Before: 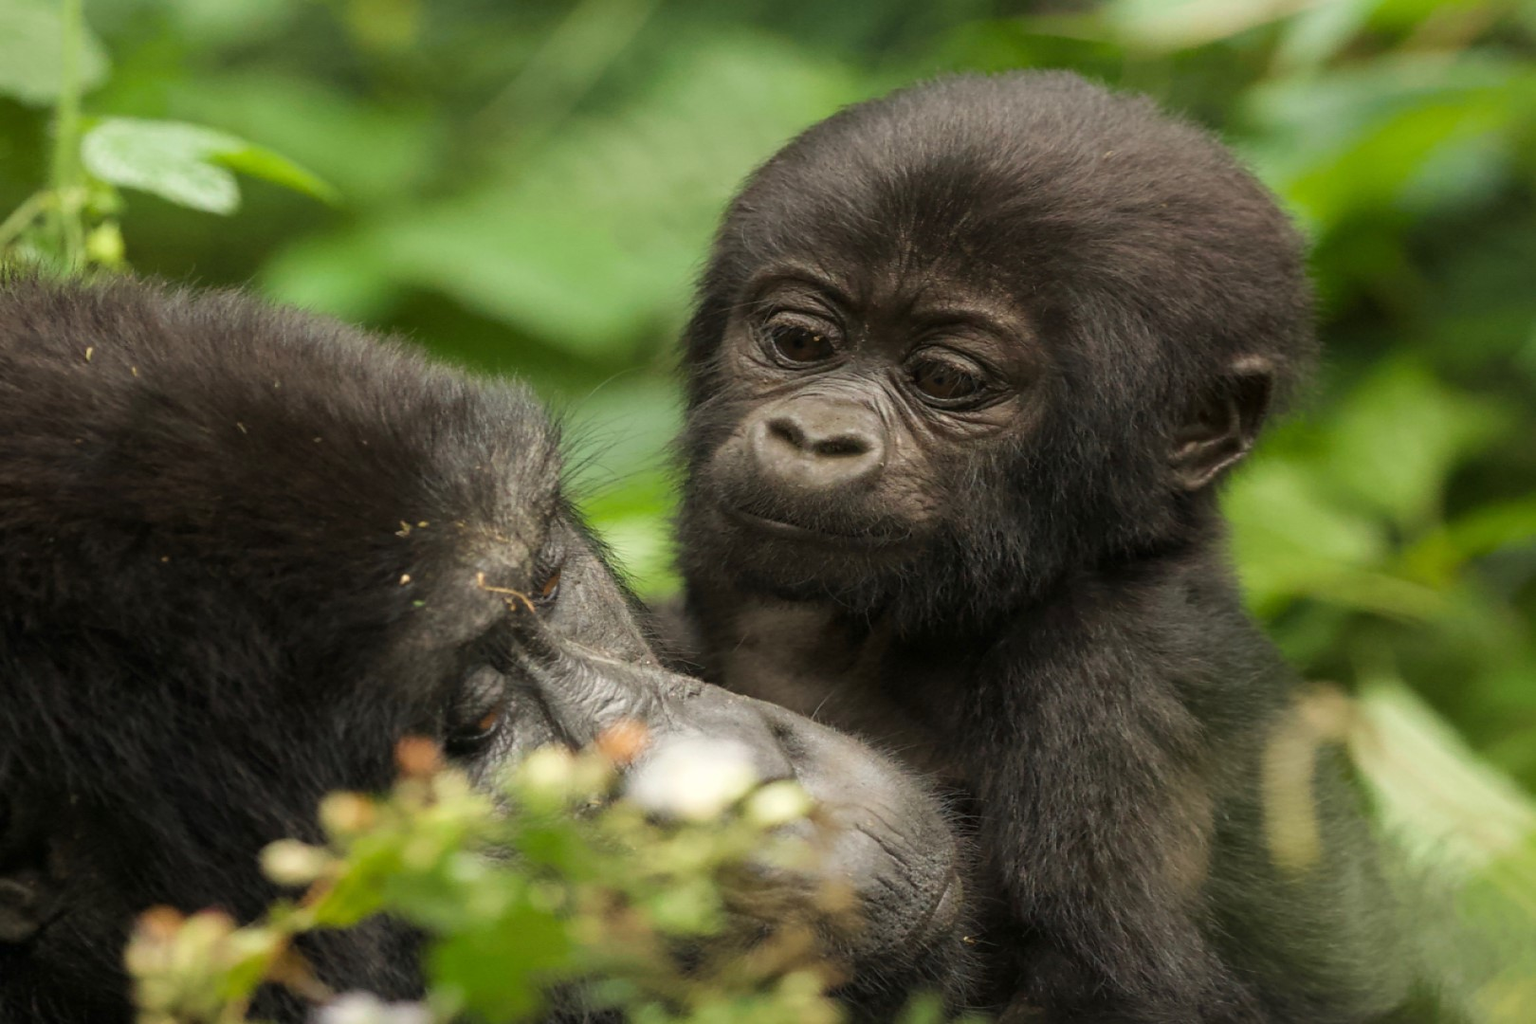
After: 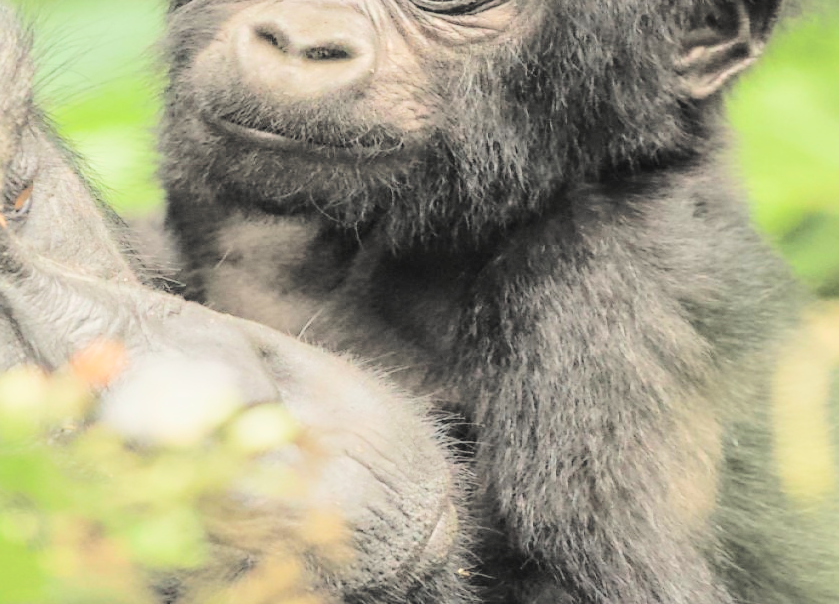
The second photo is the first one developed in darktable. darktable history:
local contrast: detail 130%
contrast brightness saturation: brightness 1
tone equalizer: -8 EV 0.001 EV, -7 EV -0.004 EV, -6 EV 0.009 EV, -5 EV 0.032 EV, -4 EV 0.276 EV, -3 EV 0.644 EV, -2 EV 0.584 EV, -1 EV 0.187 EV, +0 EV 0.024 EV
crop: left 34.479%, top 38.822%, right 13.718%, bottom 5.172%
filmic rgb: black relative exposure -7.65 EV, white relative exposure 4.56 EV, hardness 3.61
